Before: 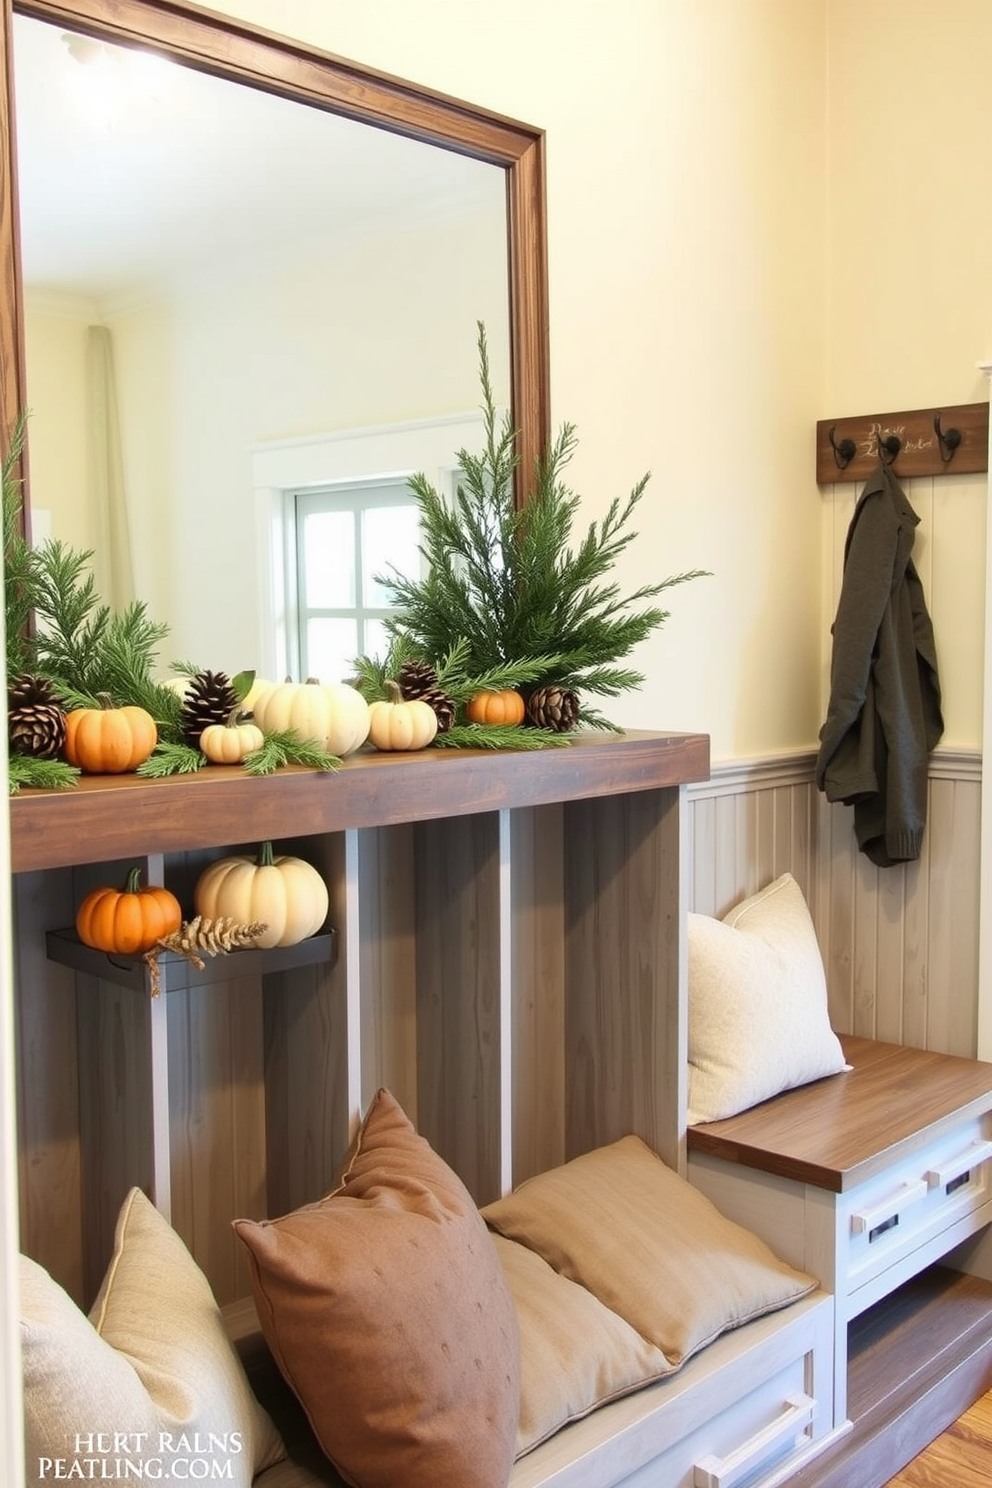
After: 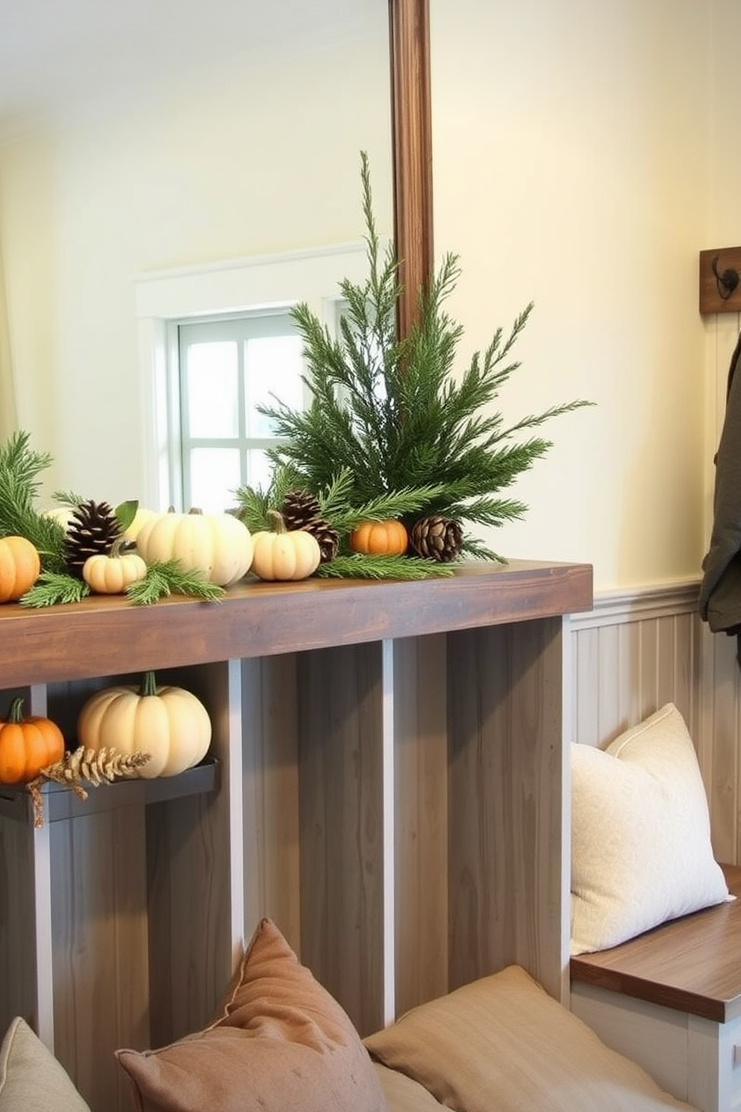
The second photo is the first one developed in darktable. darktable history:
vignetting: on, module defaults
crop and rotate: left 11.881%, top 11.483%, right 13.367%, bottom 13.745%
